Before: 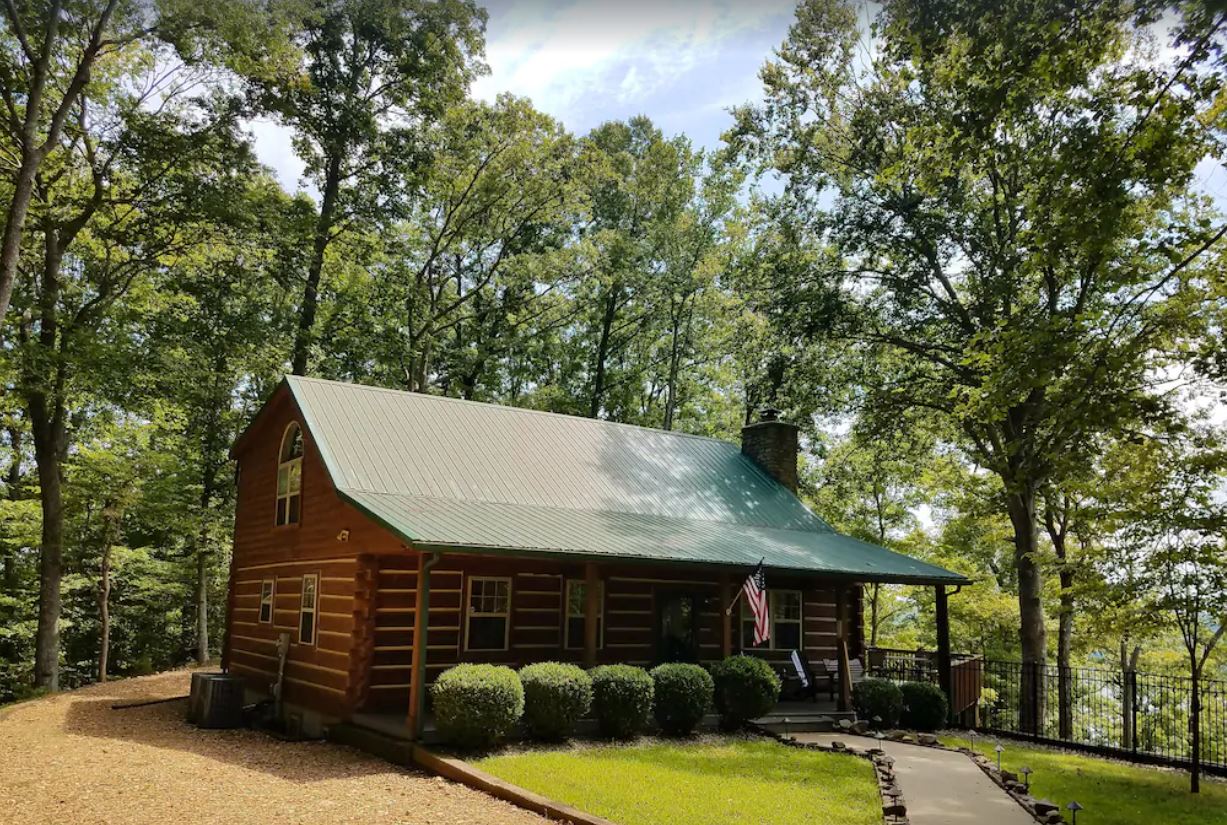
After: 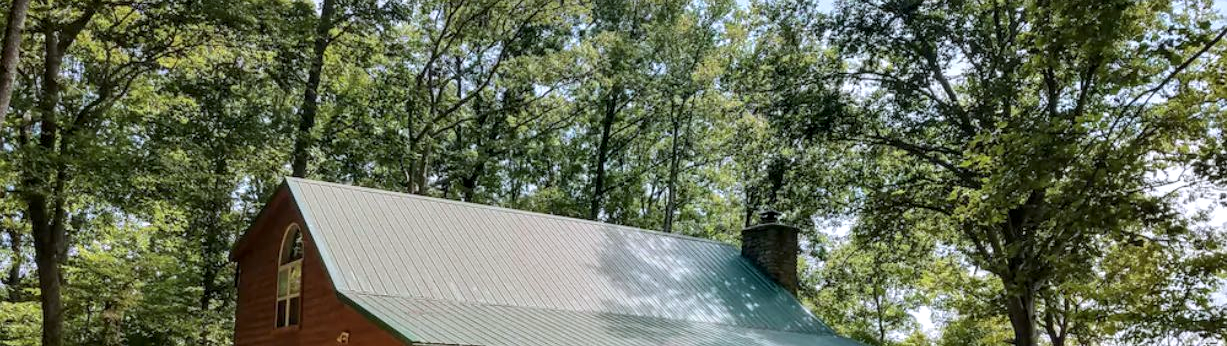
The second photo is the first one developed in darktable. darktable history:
crop and rotate: top 24.024%, bottom 33.93%
local contrast: detail 130%
color calibration: illuminant as shot in camera, x 0.358, y 0.373, temperature 4628.91 K
shadows and highlights: shadows 20.38, highlights -20.81, soften with gaussian
